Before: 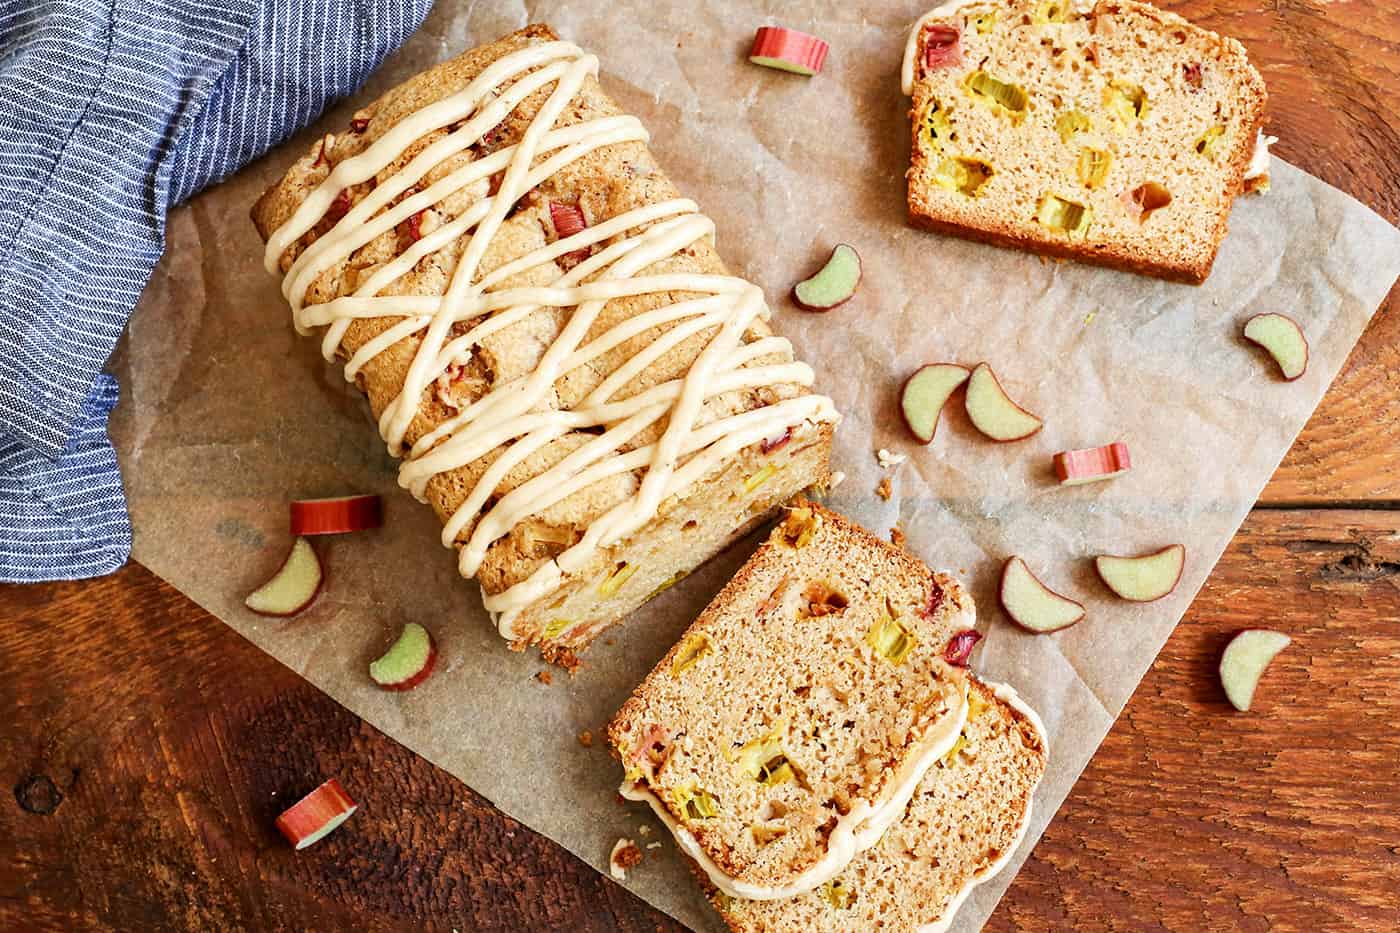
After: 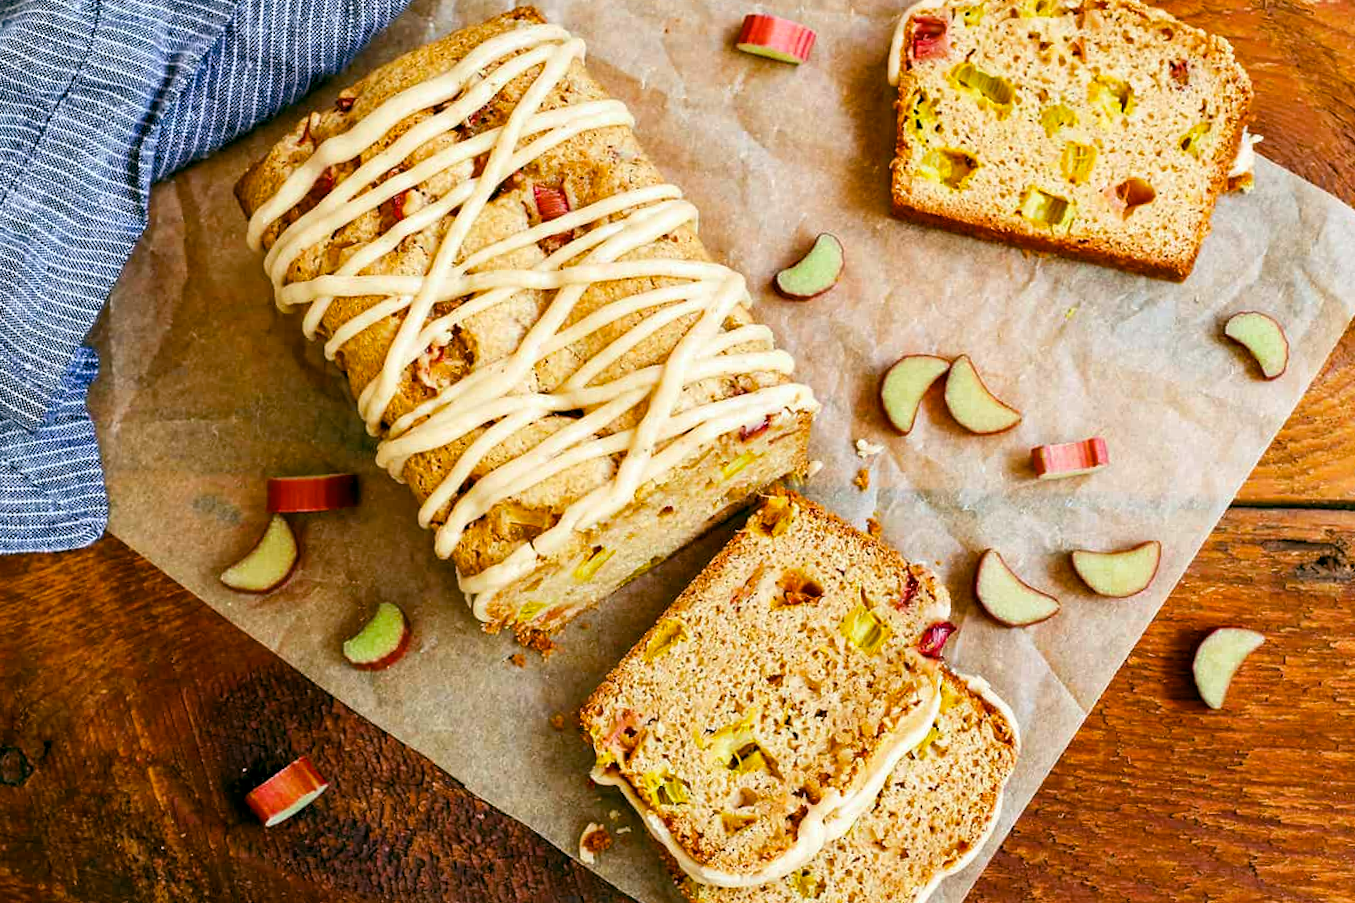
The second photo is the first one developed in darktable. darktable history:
crop and rotate: angle -1.26°
color balance rgb: power › hue 71.62°, global offset › luminance -0.323%, global offset › chroma 0.118%, global offset › hue 166.4°, perceptual saturation grading › global saturation 30.292%
